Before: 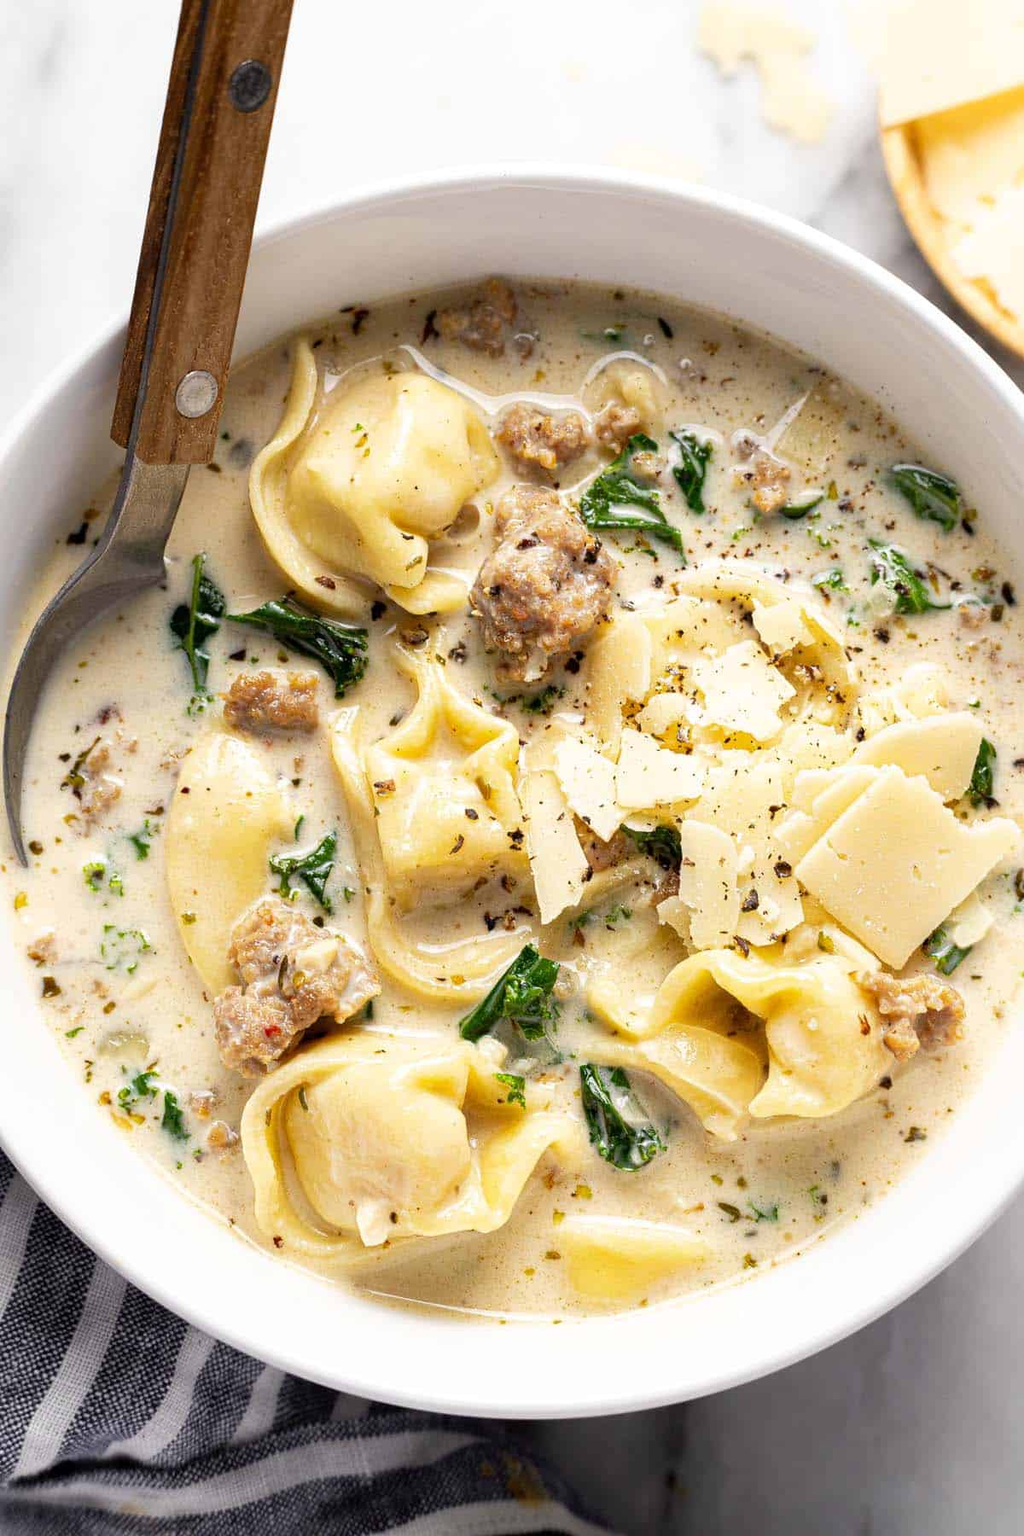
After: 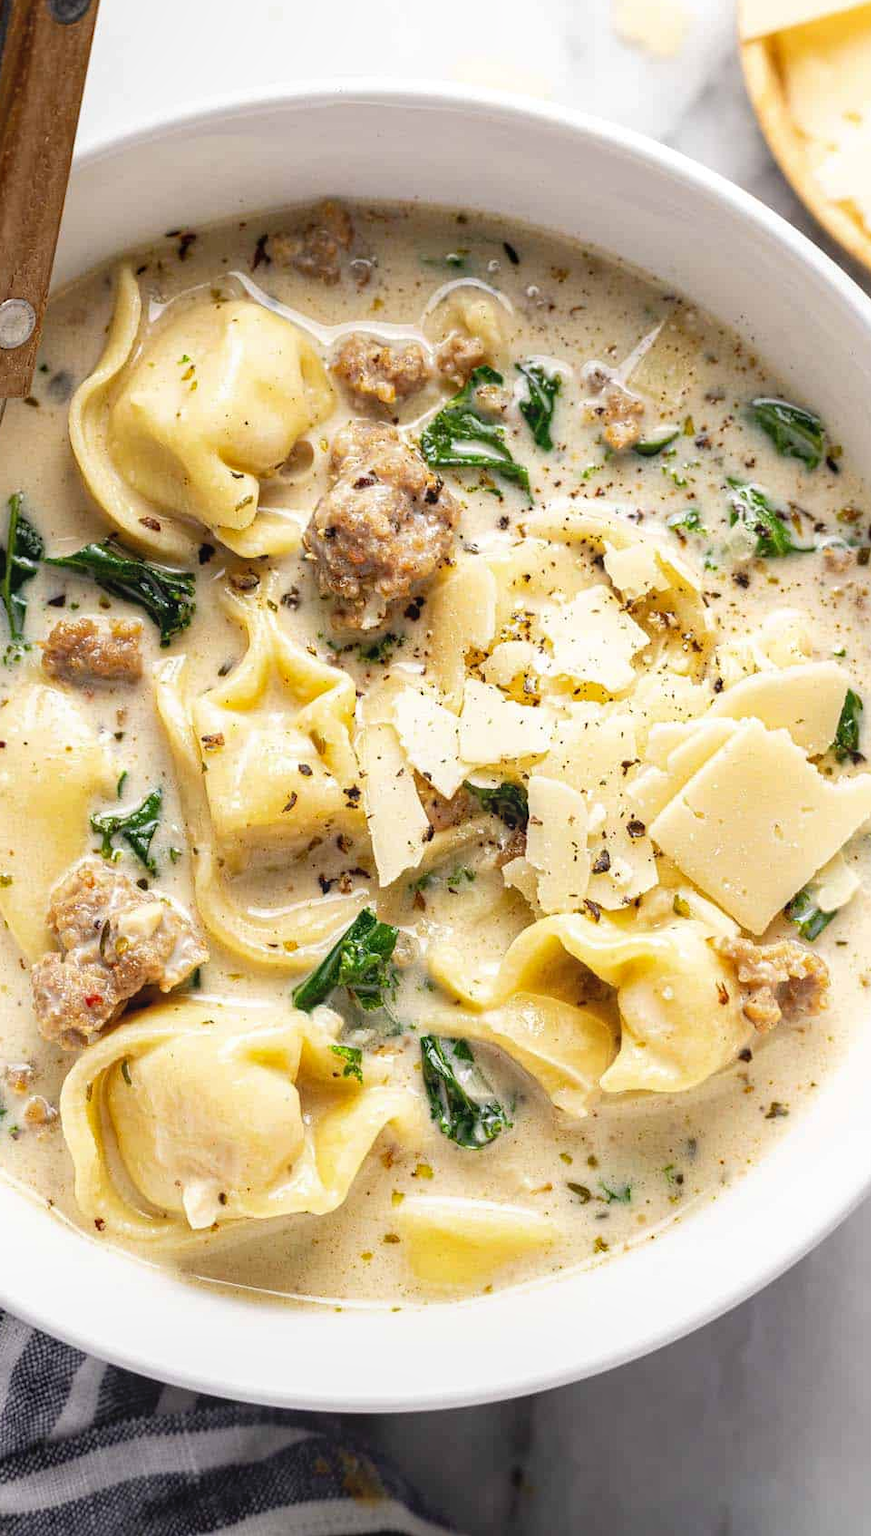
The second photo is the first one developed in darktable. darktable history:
local contrast: detail 109%
crop and rotate: left 18.063%, top 5.863%, right 1.806%
